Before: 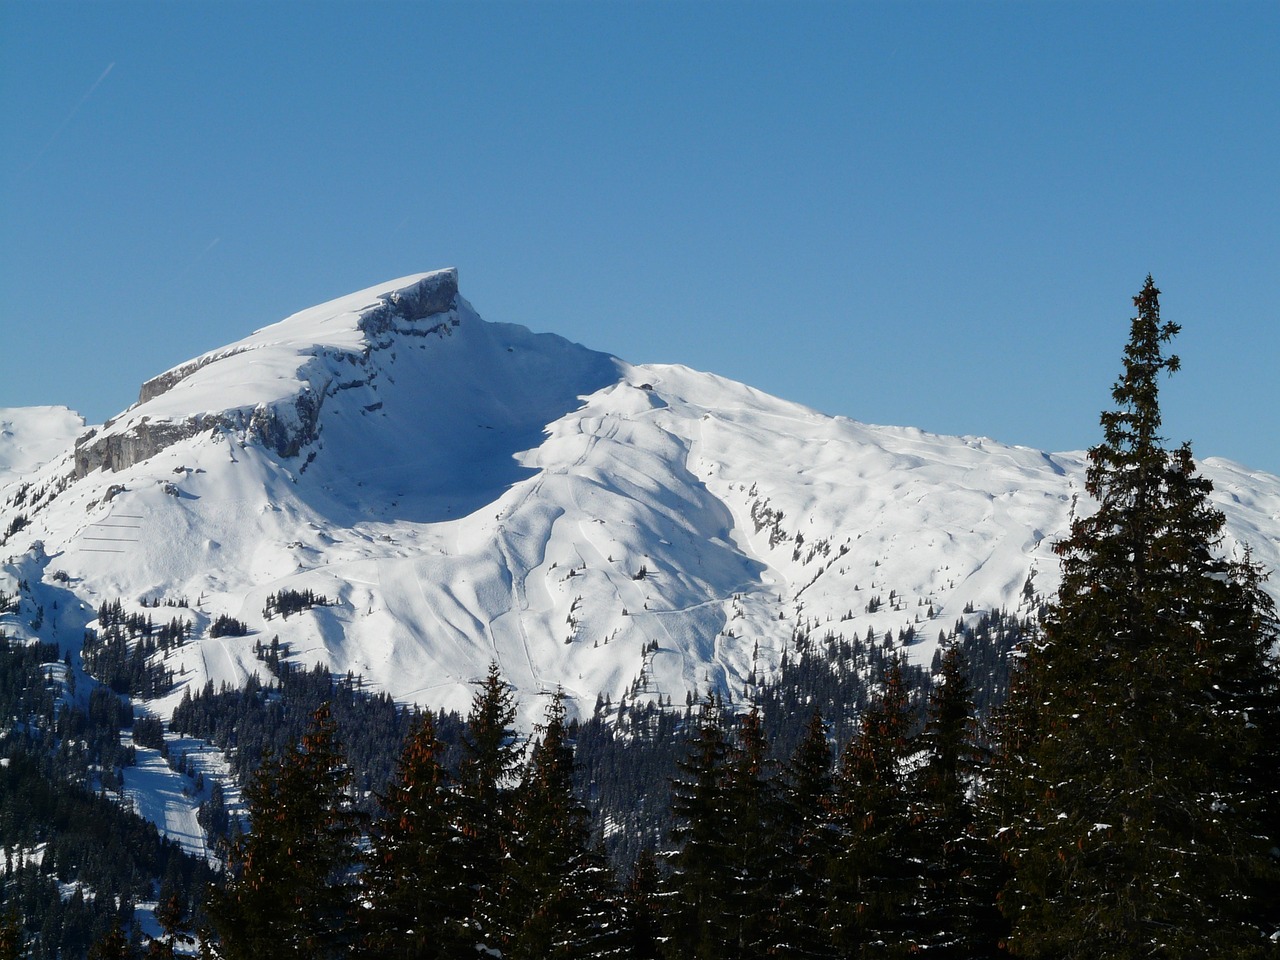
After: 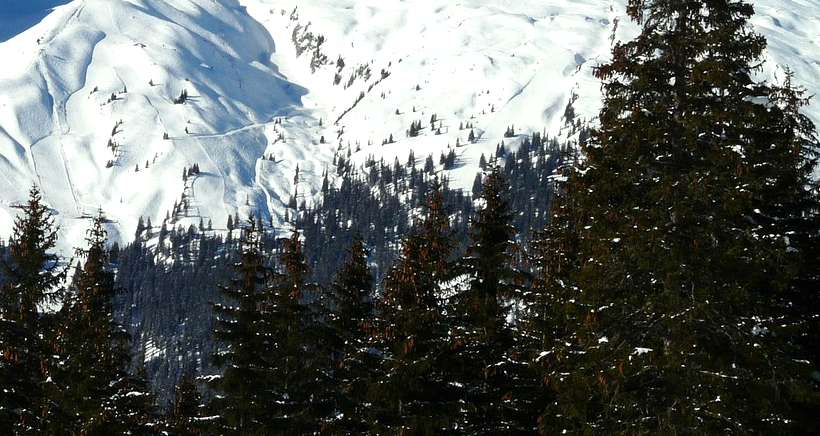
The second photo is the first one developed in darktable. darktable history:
exposure: exposure 0.558 EV, compensate highlight preservation false
color correction: highlights a* -2.53, highlights b* 2.57
crop and rotate: left 35.919%, top 49.66%, bottom 4.84%
